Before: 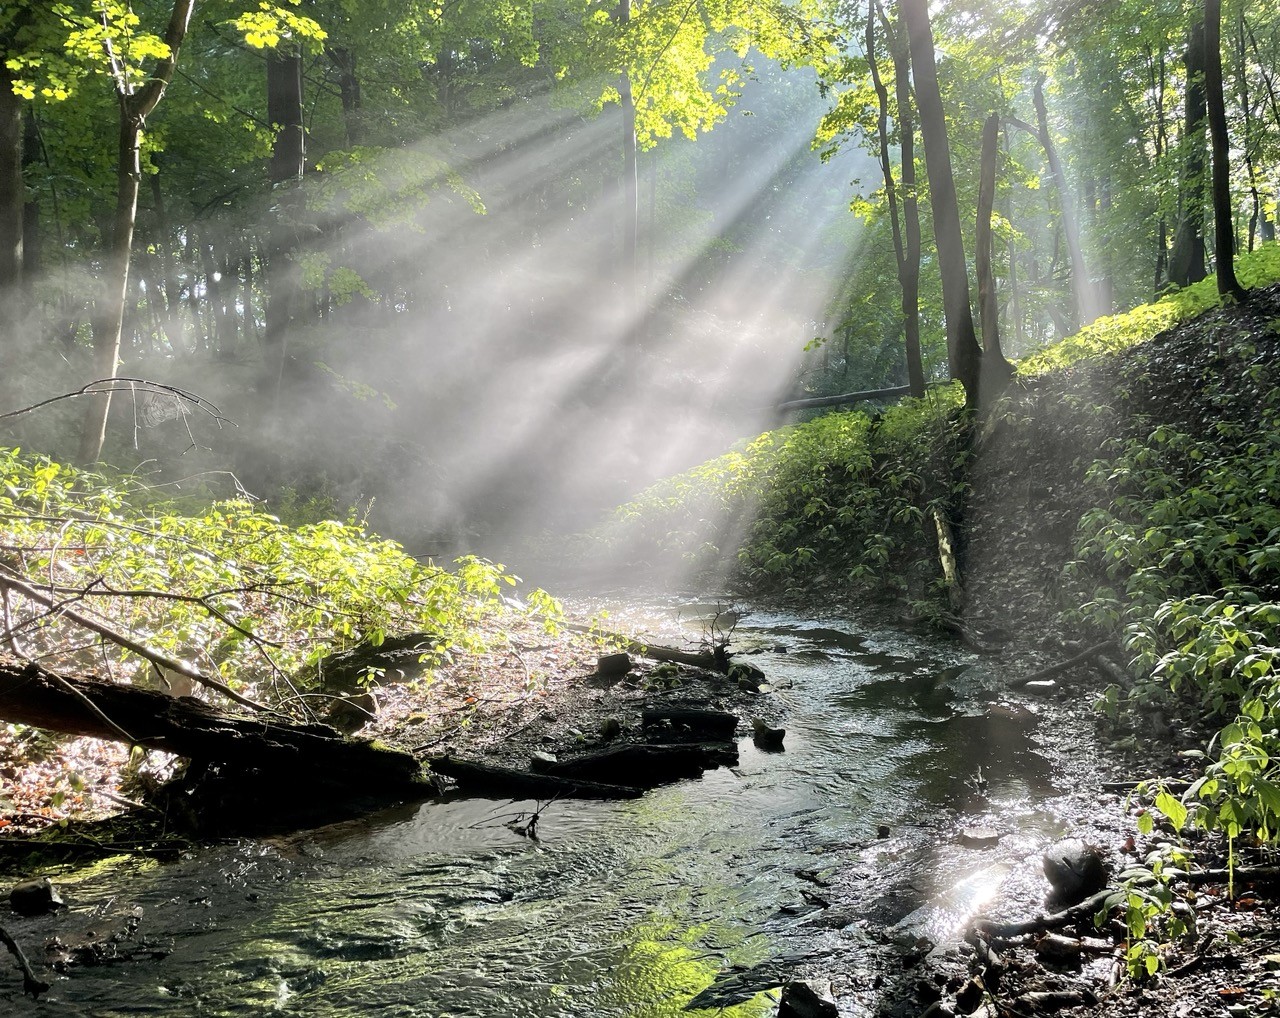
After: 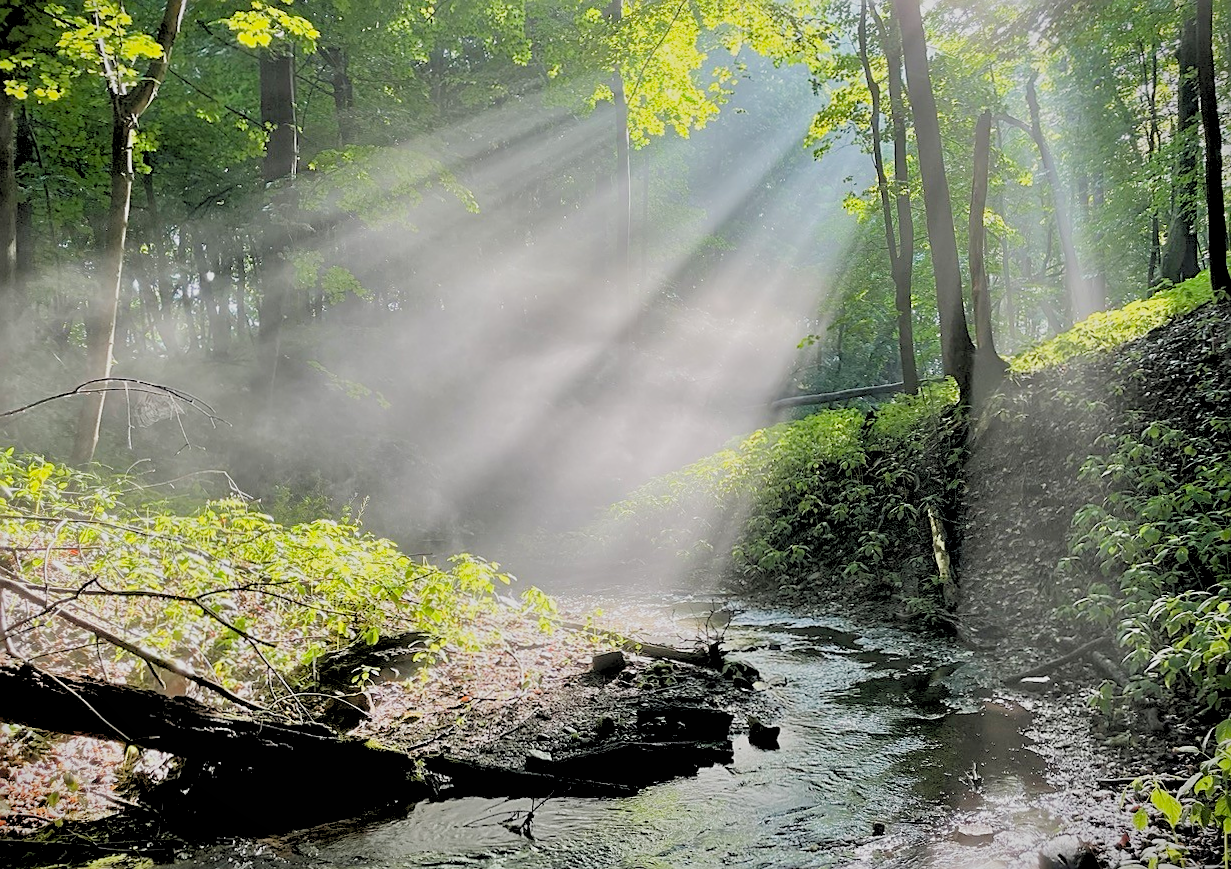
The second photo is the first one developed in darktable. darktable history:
sigmoid: contrast 1.22, skew 0.65
crop and rotate: angle 0.2°, left 0.275%, right 3.127%, bottom 14.18%
vignetting: fall-off start 97.23%, saturation -0.024, center (-0.033, -0.042), width/height ratio 1.179, unbound false
rgb levels: preserve colors sum RGB, levels [[0.038, 0.433, 0.934], [0, 0.5, 1], [0, 0.5, 1]]
sharpen: on, module defaults
